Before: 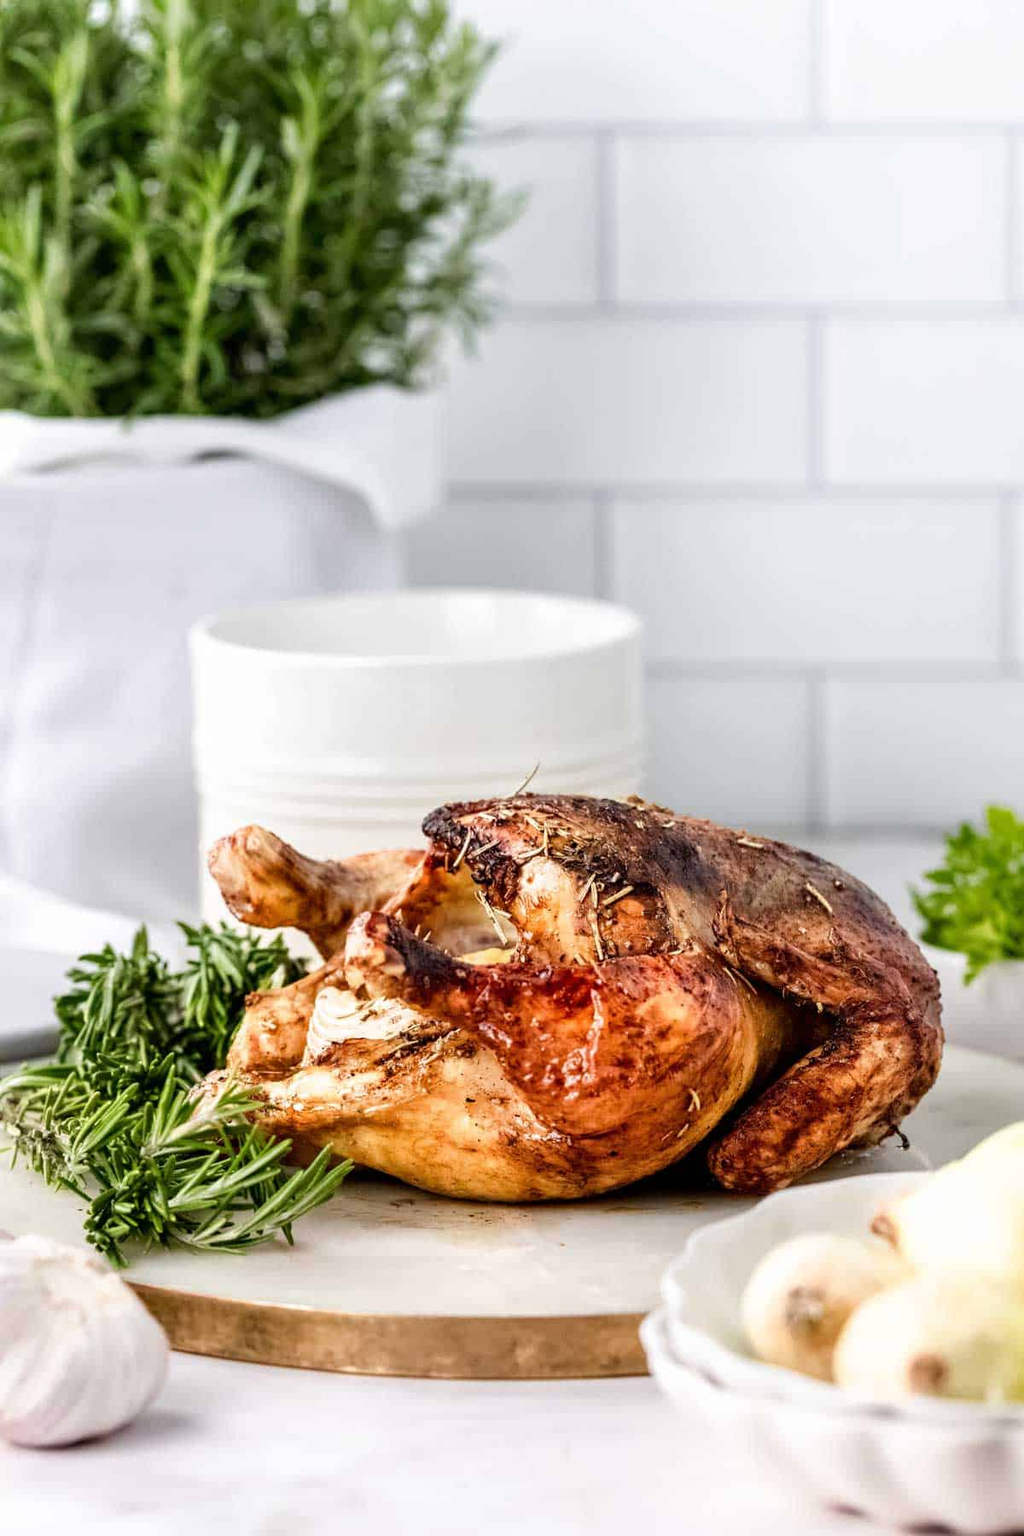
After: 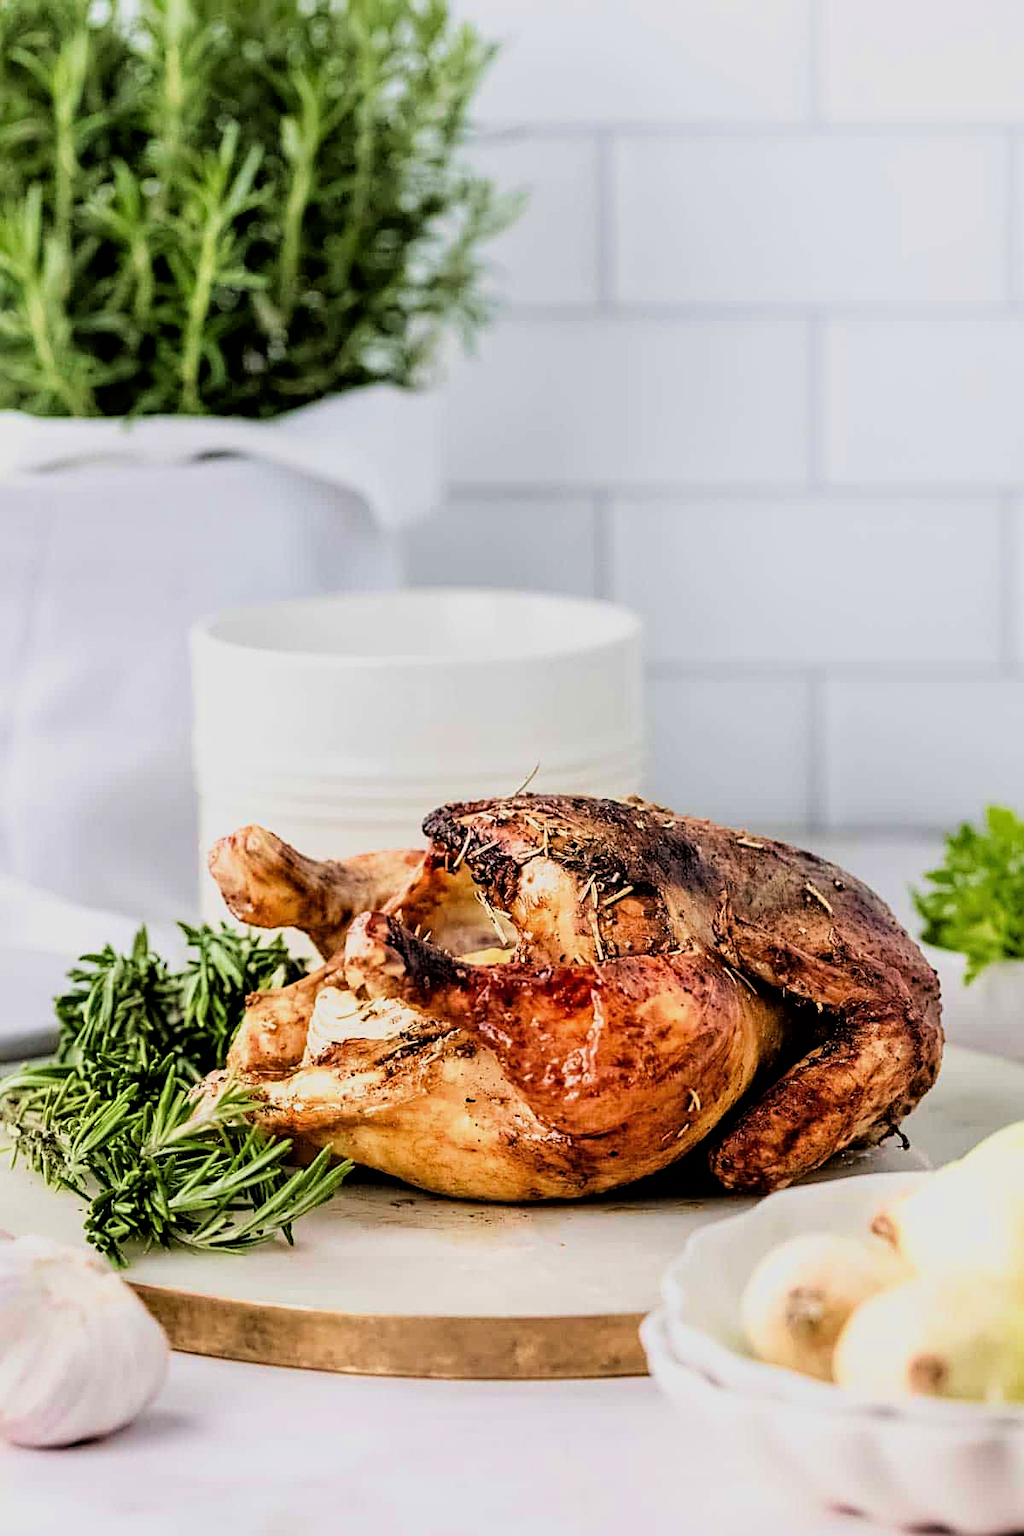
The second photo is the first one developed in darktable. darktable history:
sharpen: on, module defaults
velvia: on, module defaults
filmic rgb: black relative exposure -7.77 EV, white relative exposure 4.36 EV, threshold 5.94 EV, hardness 3.75, latitude 49.29%, contrast 1.101, color science v6 (2022), enable highlight reconstruction true
